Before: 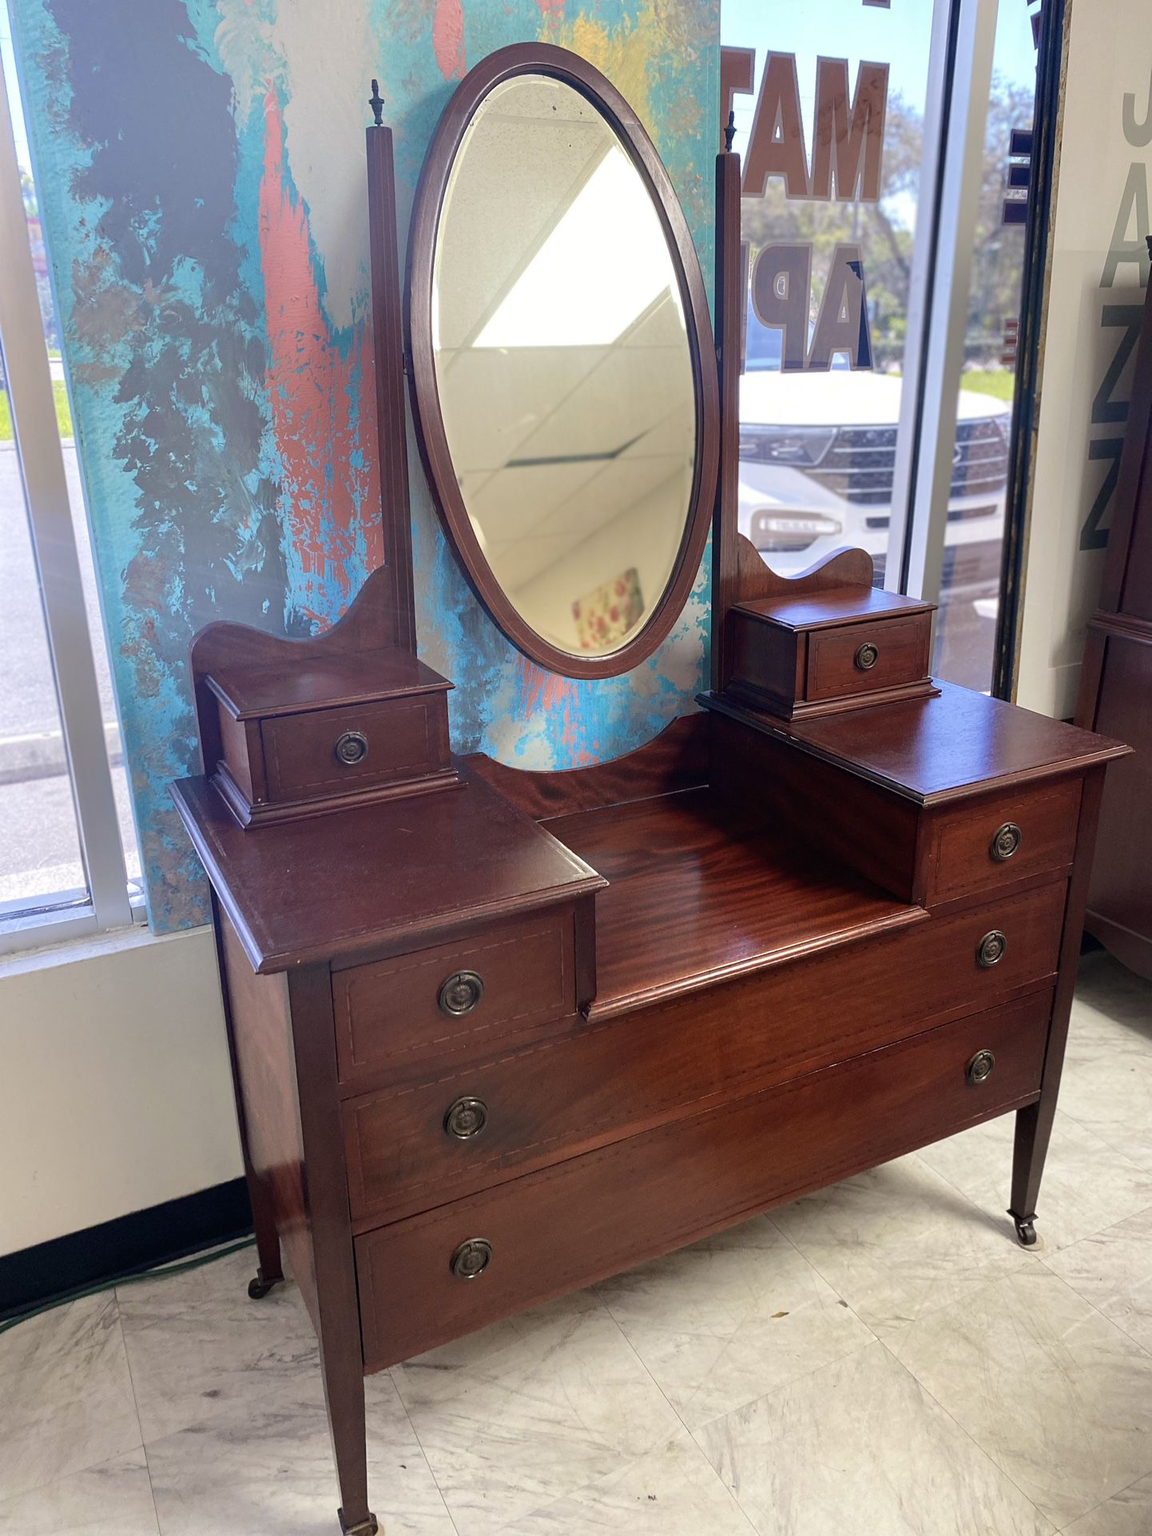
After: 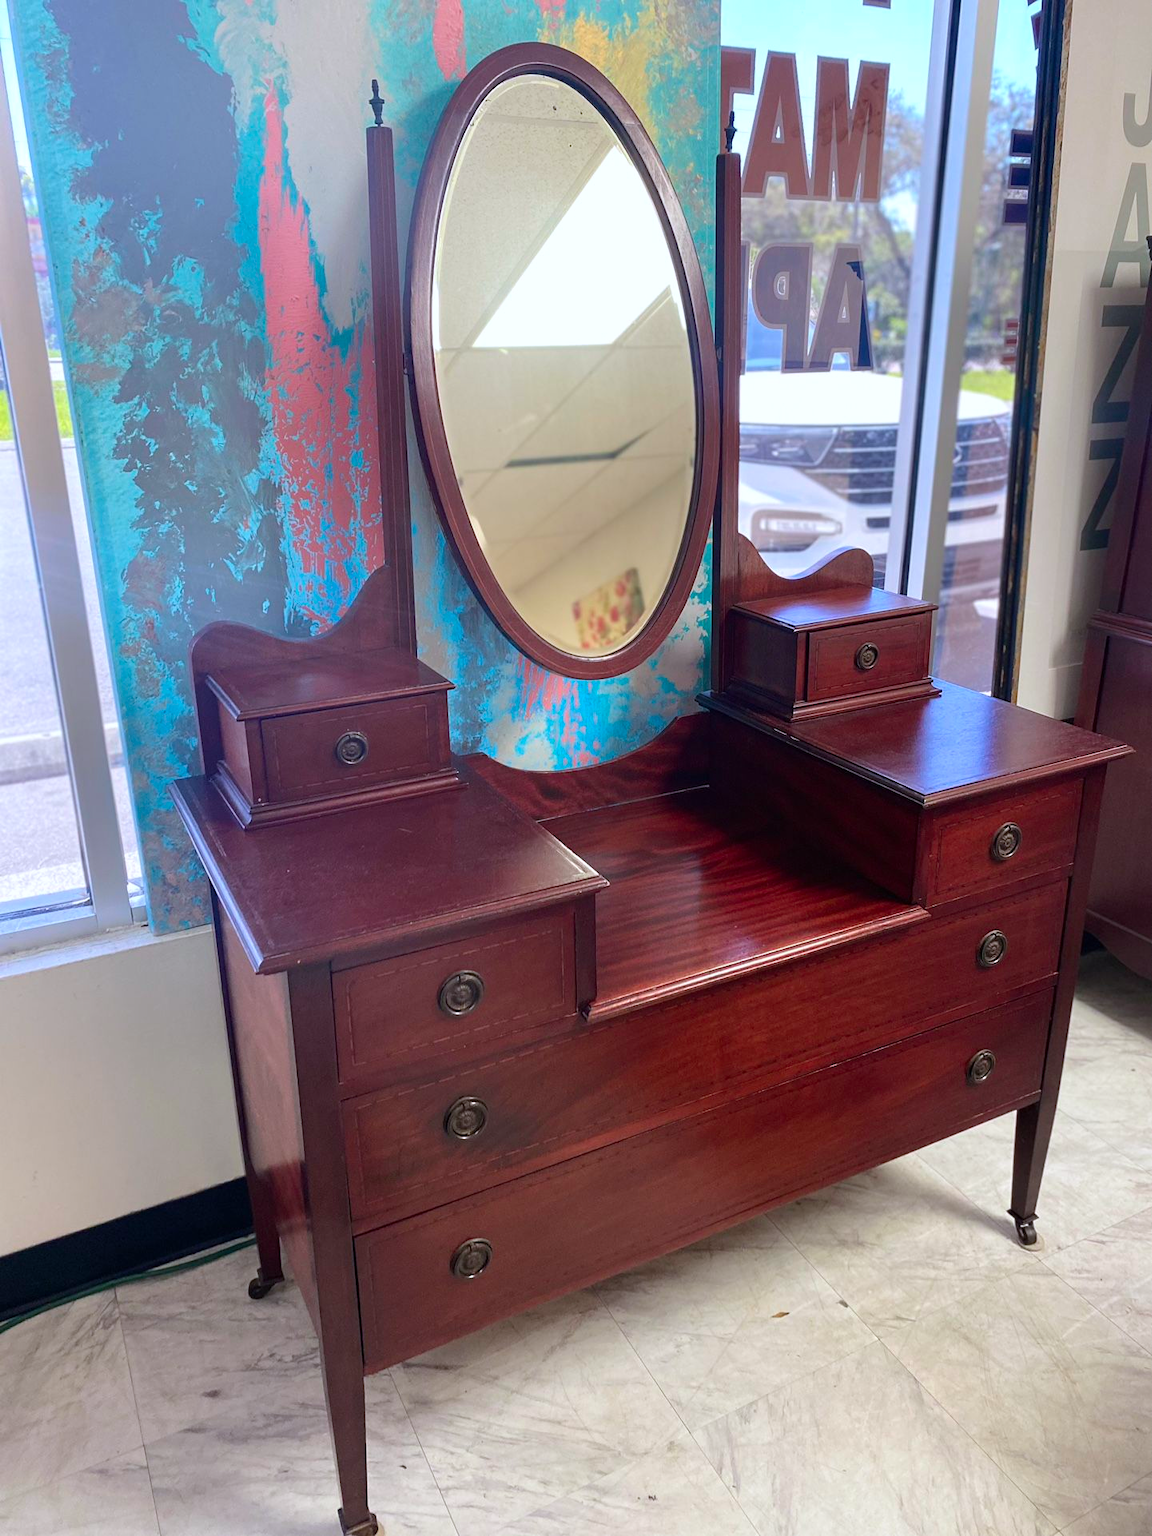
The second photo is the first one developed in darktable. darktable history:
color calibration: output R [0.946, 0.065, -0.013, 0], output G [-0.246, 1.264, -0.017, 0], output B [0.046, -0.098, 1.05, 0], illuminant as shot in camera, x 0.358, y 0.373, temperature 4628.91 K
